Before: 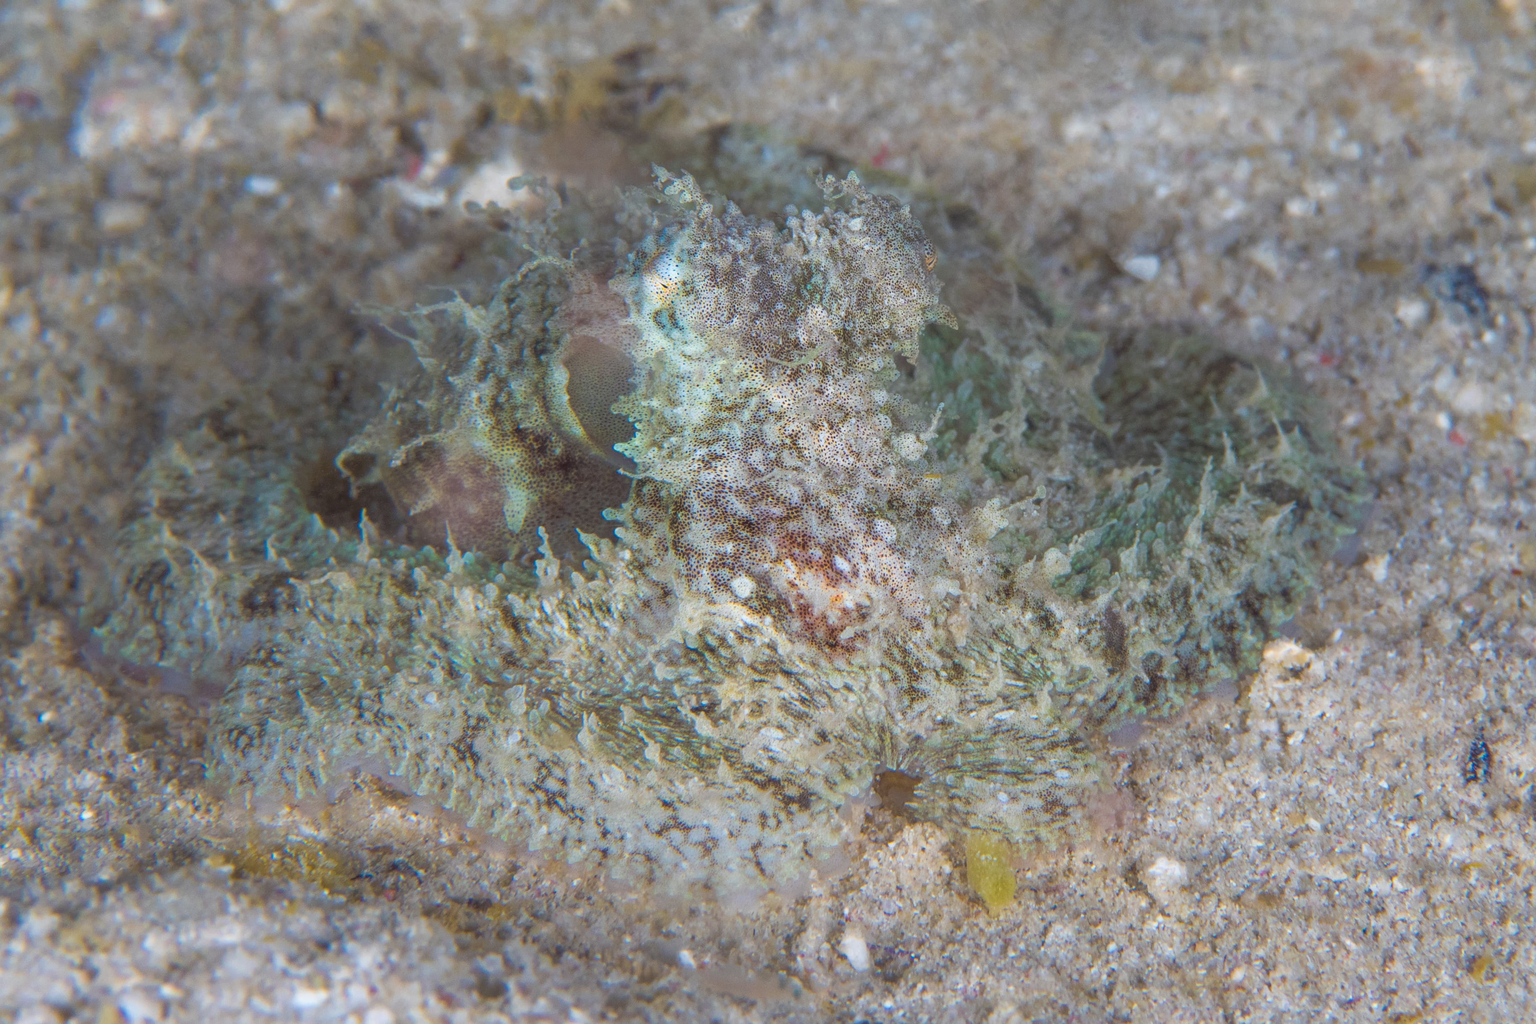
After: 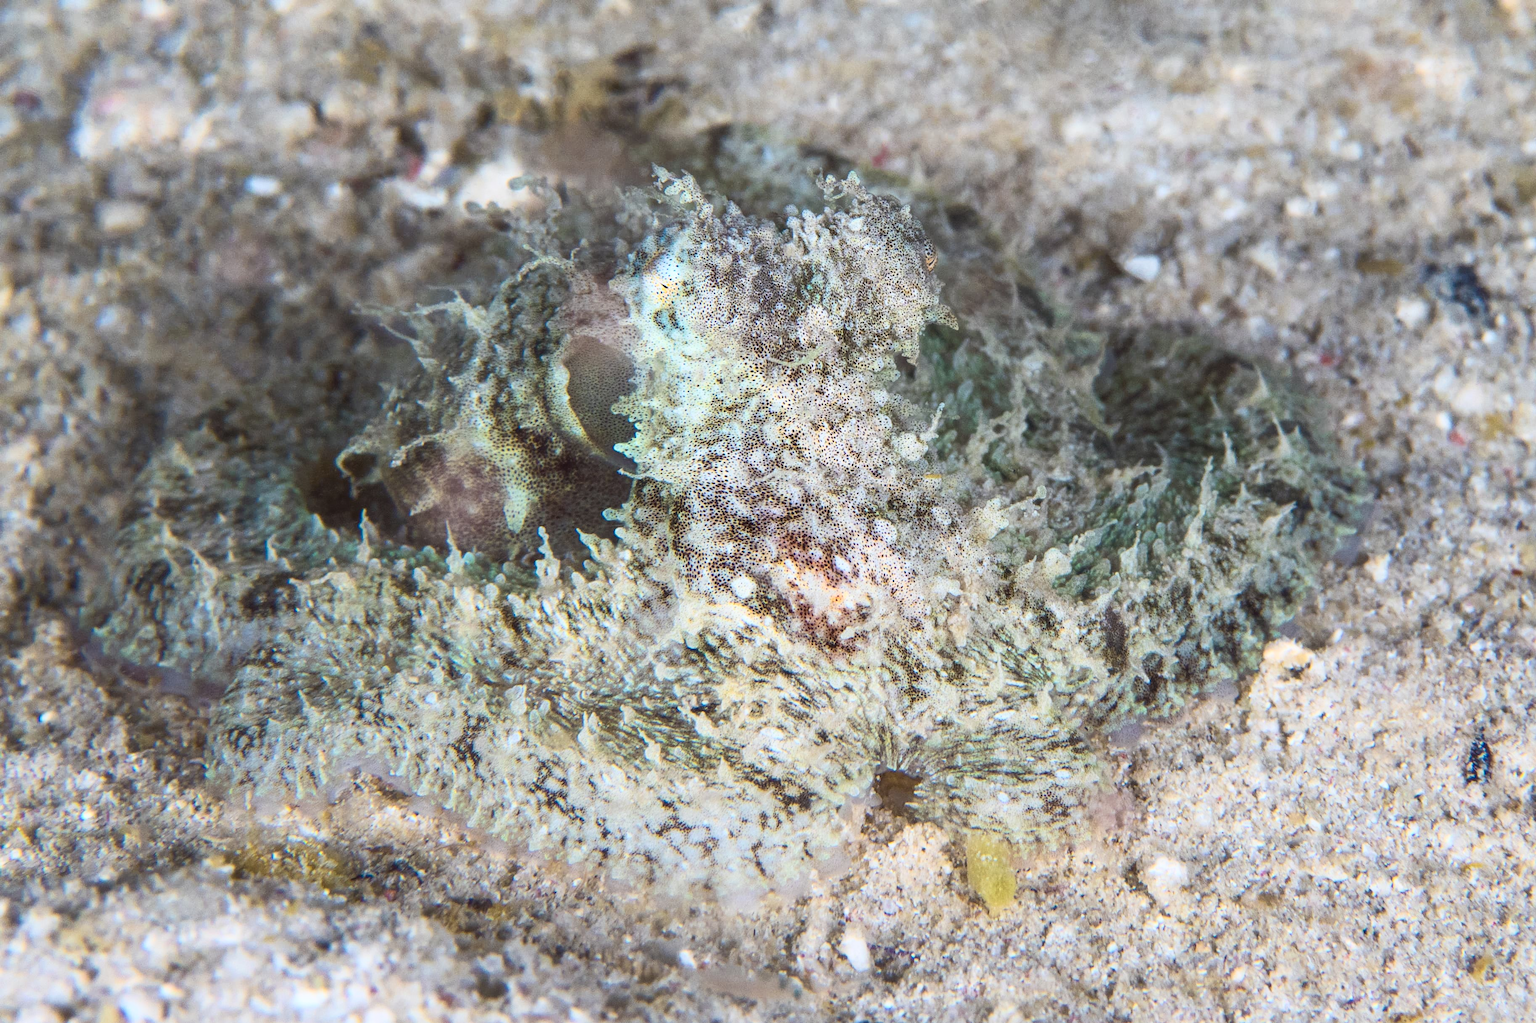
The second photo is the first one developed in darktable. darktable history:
contrast brightness saturation: contrast 0.376, brightness 0.096
